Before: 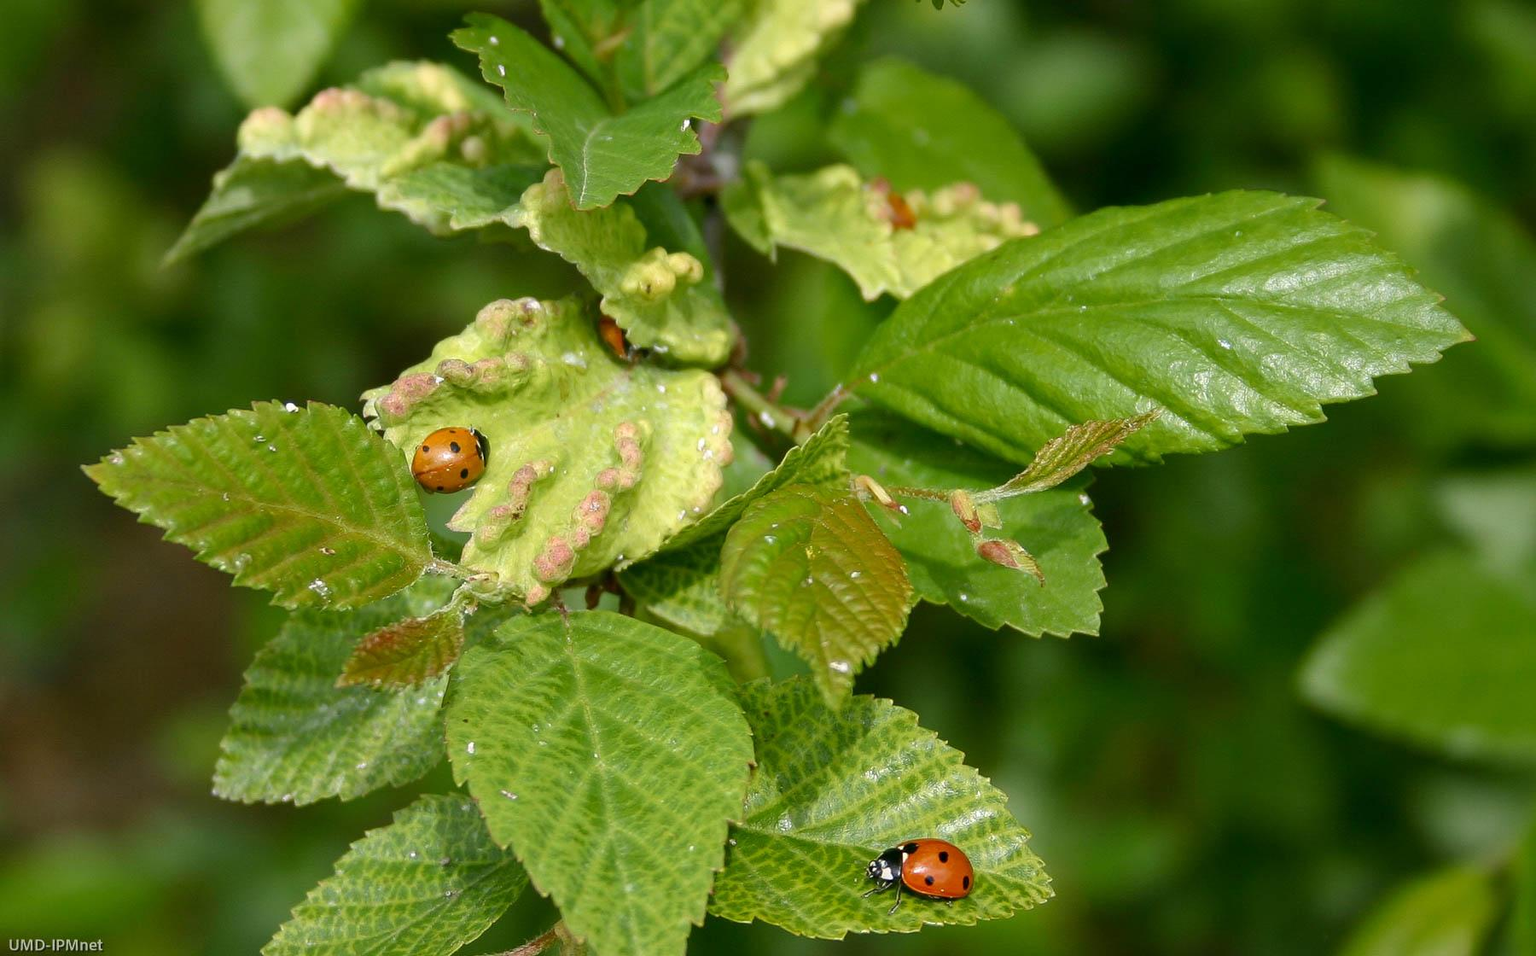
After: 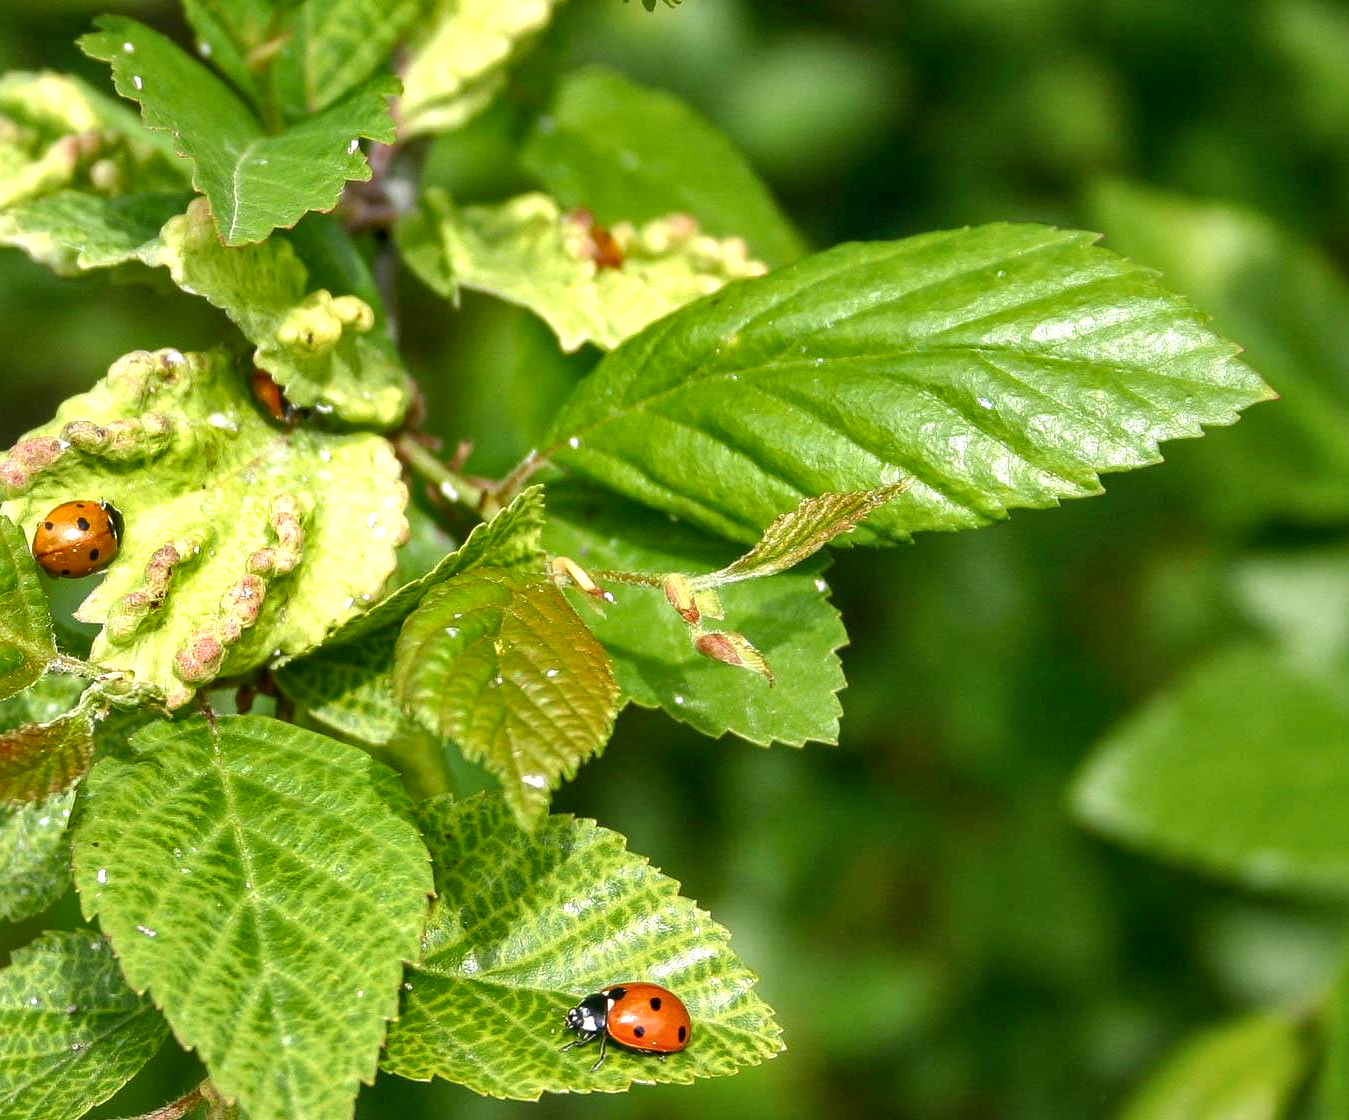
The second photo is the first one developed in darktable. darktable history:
exposure: black level correction 0, exposure 0.694 EV, compensate highlight preservation false
shadows and highlights: shadows 30.67, highlights -62.9, soften with gaussian
local contrast: detail 130%
crop and rotate: left 25.026%
